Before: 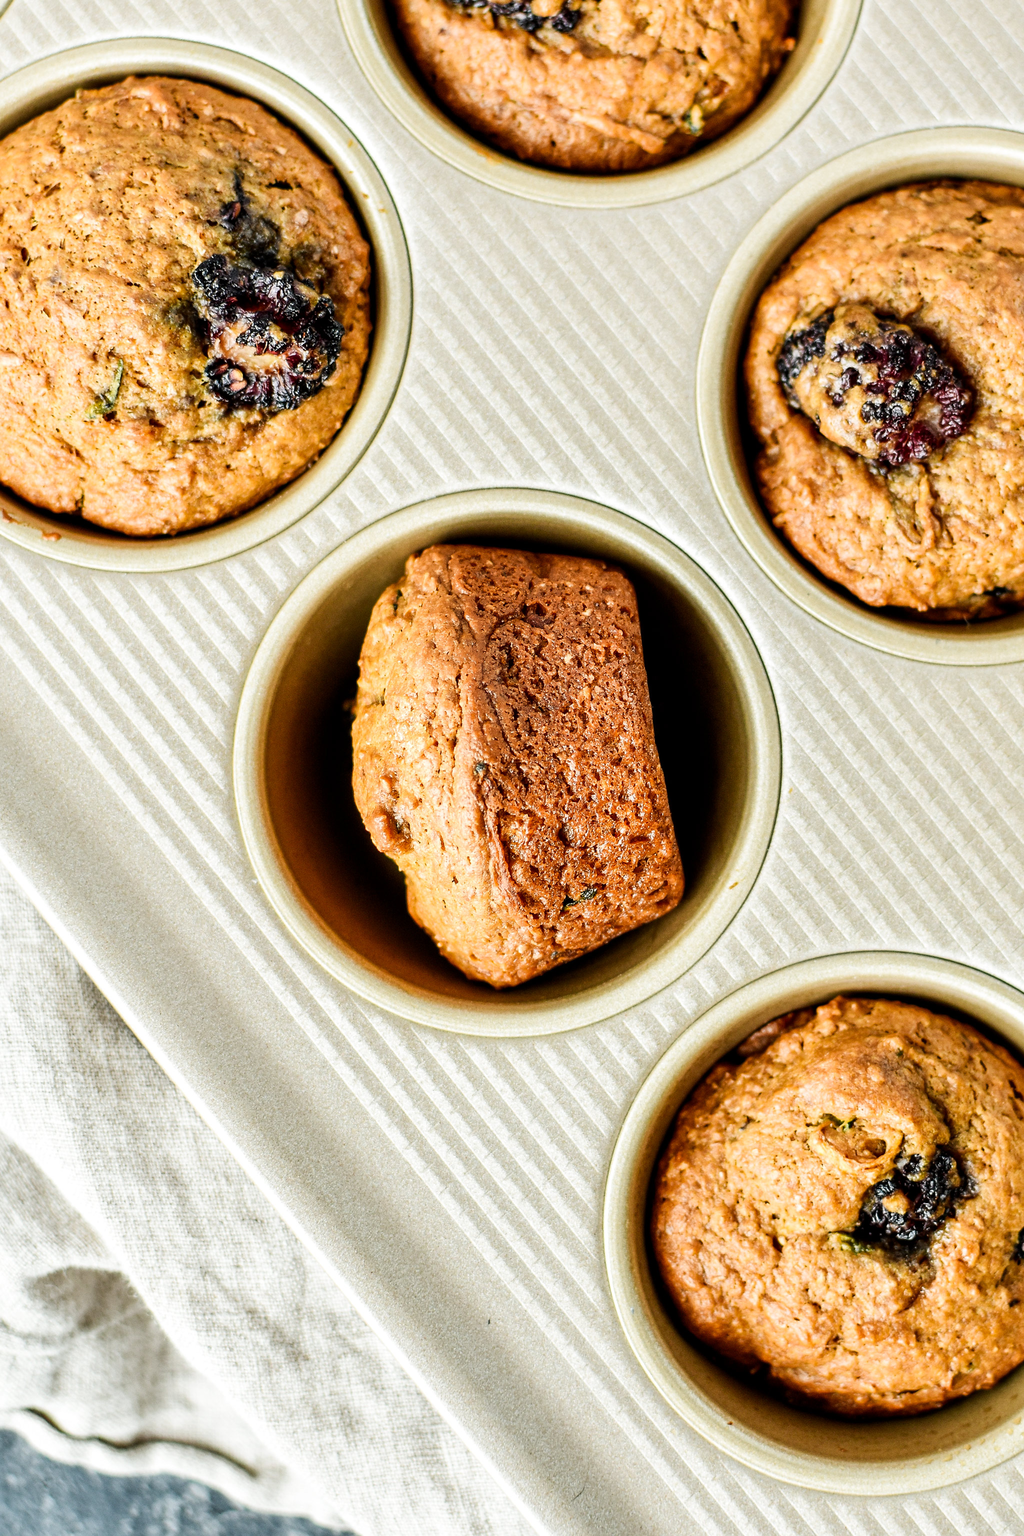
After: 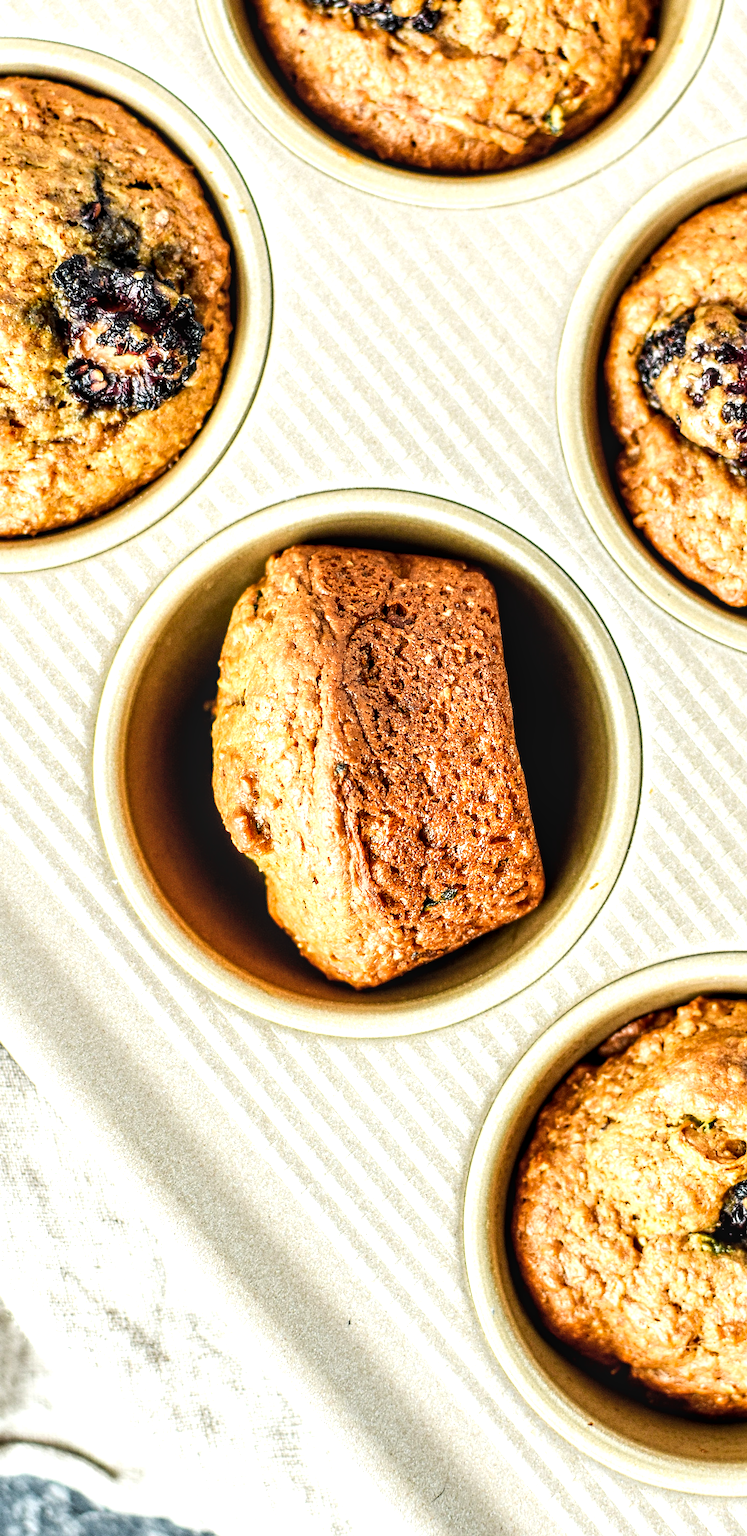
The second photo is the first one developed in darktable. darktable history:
crop: left 13.692%, top 0%, right 13.305%
tone curve: curves: ch0 [(0, 0) (0.266, 0.247) (0.741, 0.751) (1, 1)], color space Lab, linked channels, preserve colors none
local contrast: detail 130%
exposure: black level correction 0.001, exposure 0.499 EV, compensate highlight preservation false
